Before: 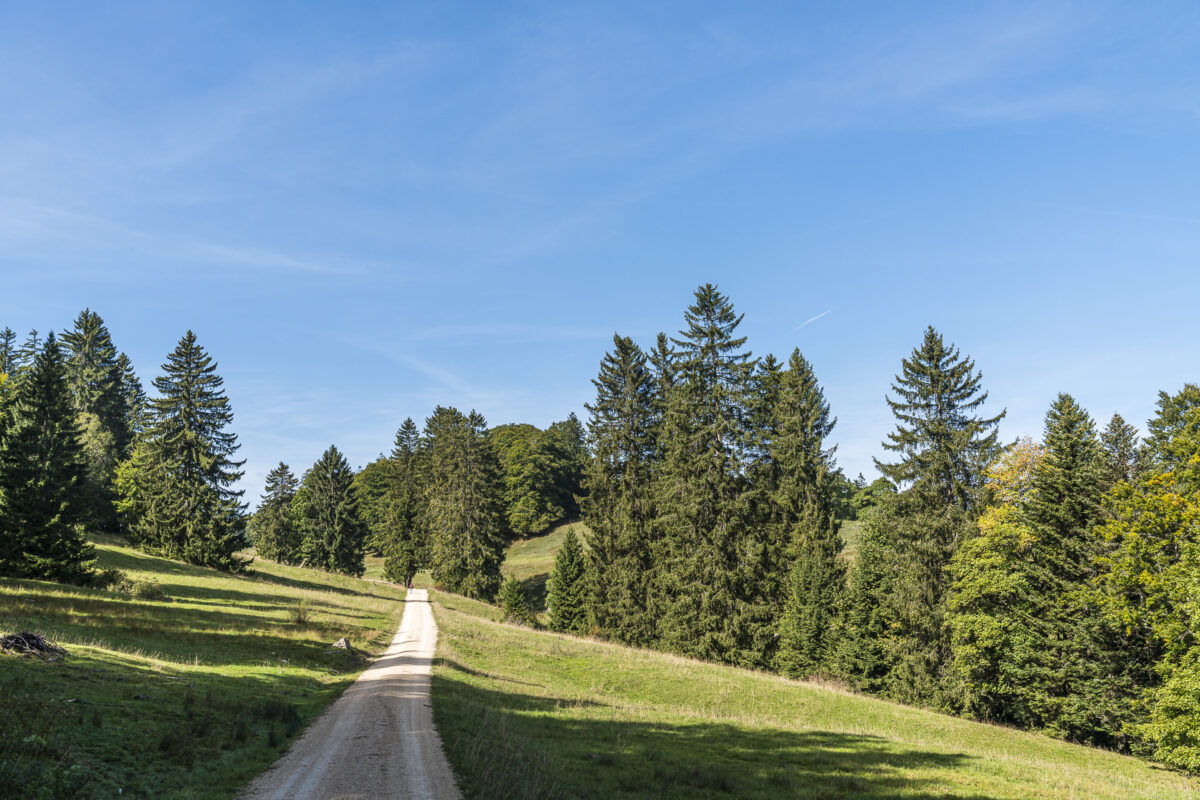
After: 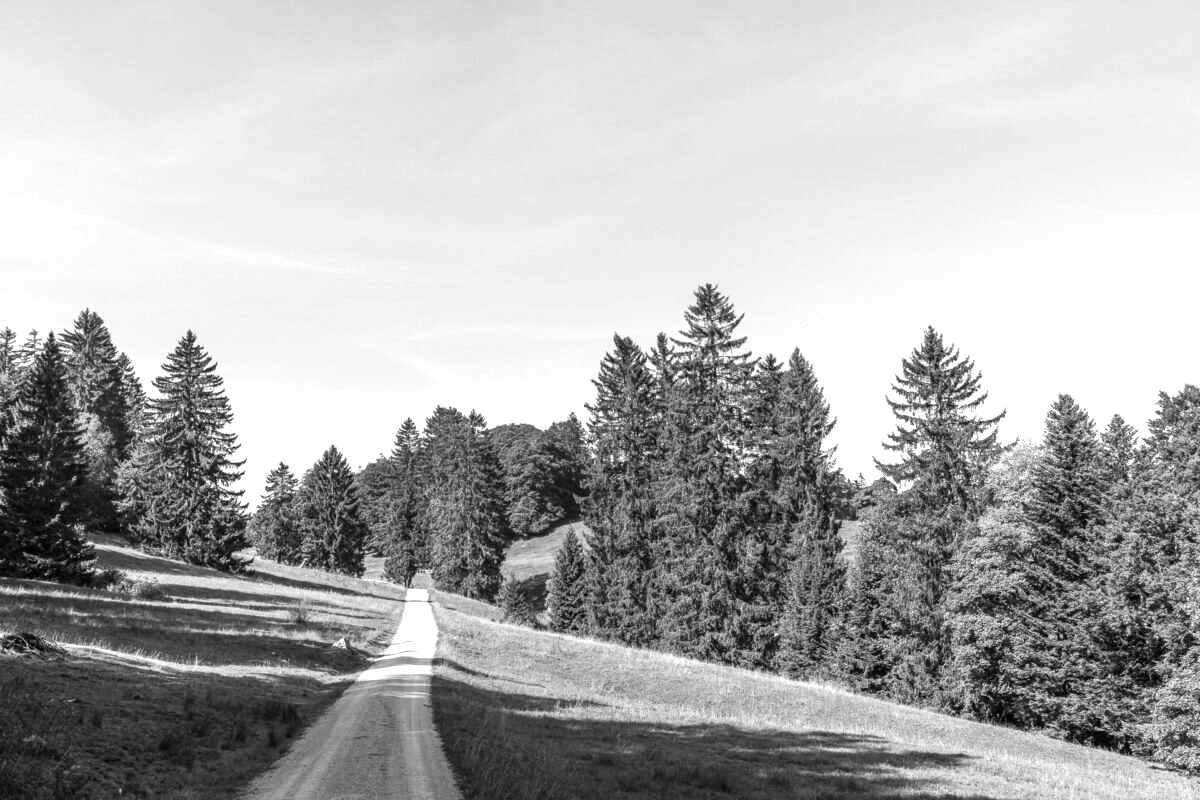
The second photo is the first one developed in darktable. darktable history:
exposure: black level correction 0, exposure 0.701 EV, compensate highlight preservation false
color calibration: output gray [0.21, 0.42, 0.37, 0], x 0.37, y 0.382, temperature 4315.86 K
